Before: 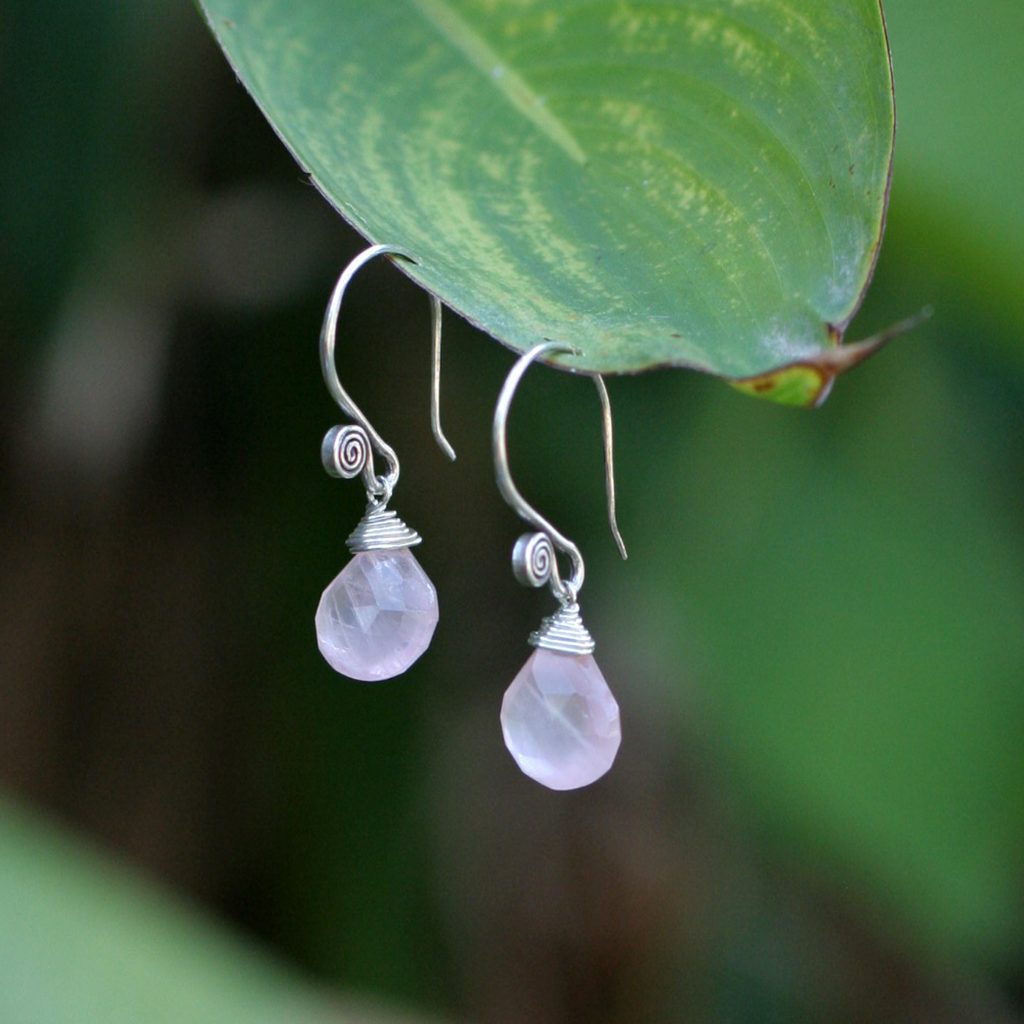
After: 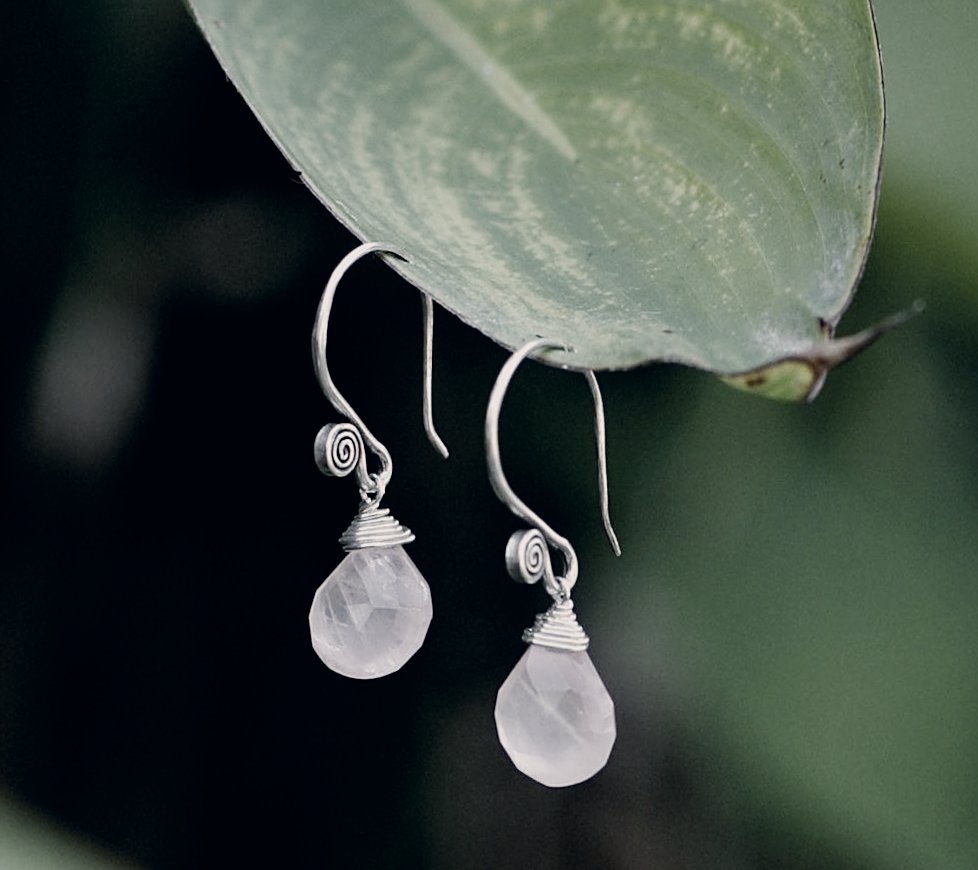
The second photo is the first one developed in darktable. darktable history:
color correction: highlights a* 2.74, highlights b* 5.03, shadows a* -2.05, shadows b* -4.85, saturation 0.81
sharpen: on, module defaults
filmic rgb: black relative exposure -5.15 EV, white relative exposure 3.98 EV, hardness 2.89, contrast 1.3, highlights saturation mix -31.39%, preserve chrominance no, color science v5 (2021)
crop and rotate: angle 0.429°, left 0.353%, right 3.351%, bottom 14.363%
